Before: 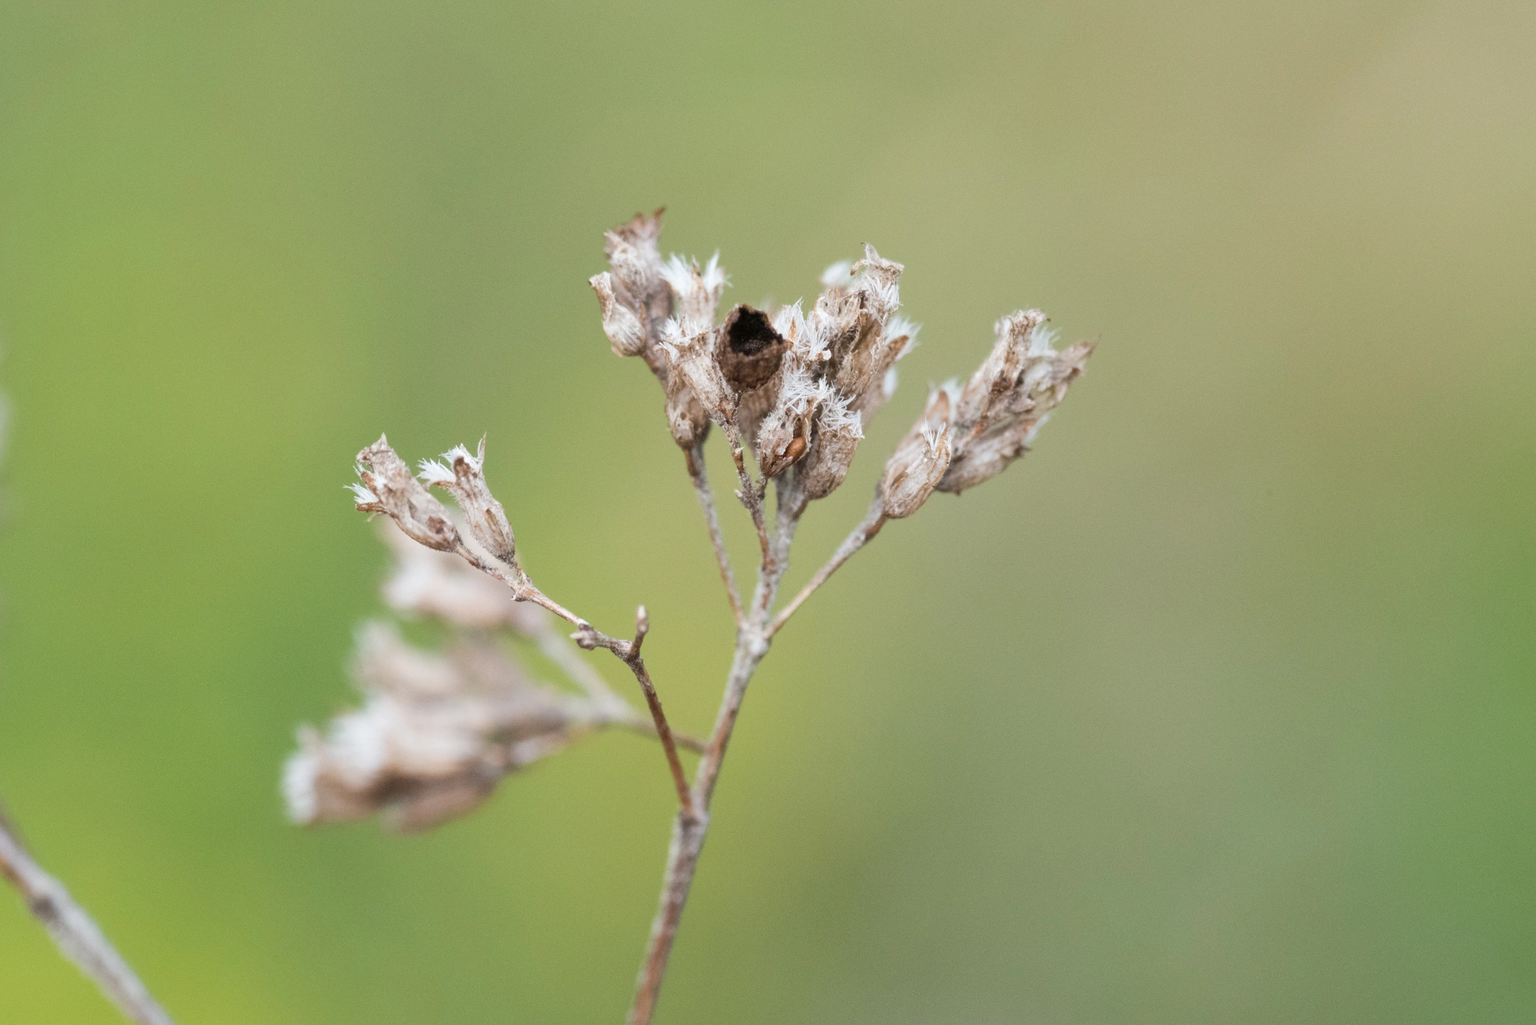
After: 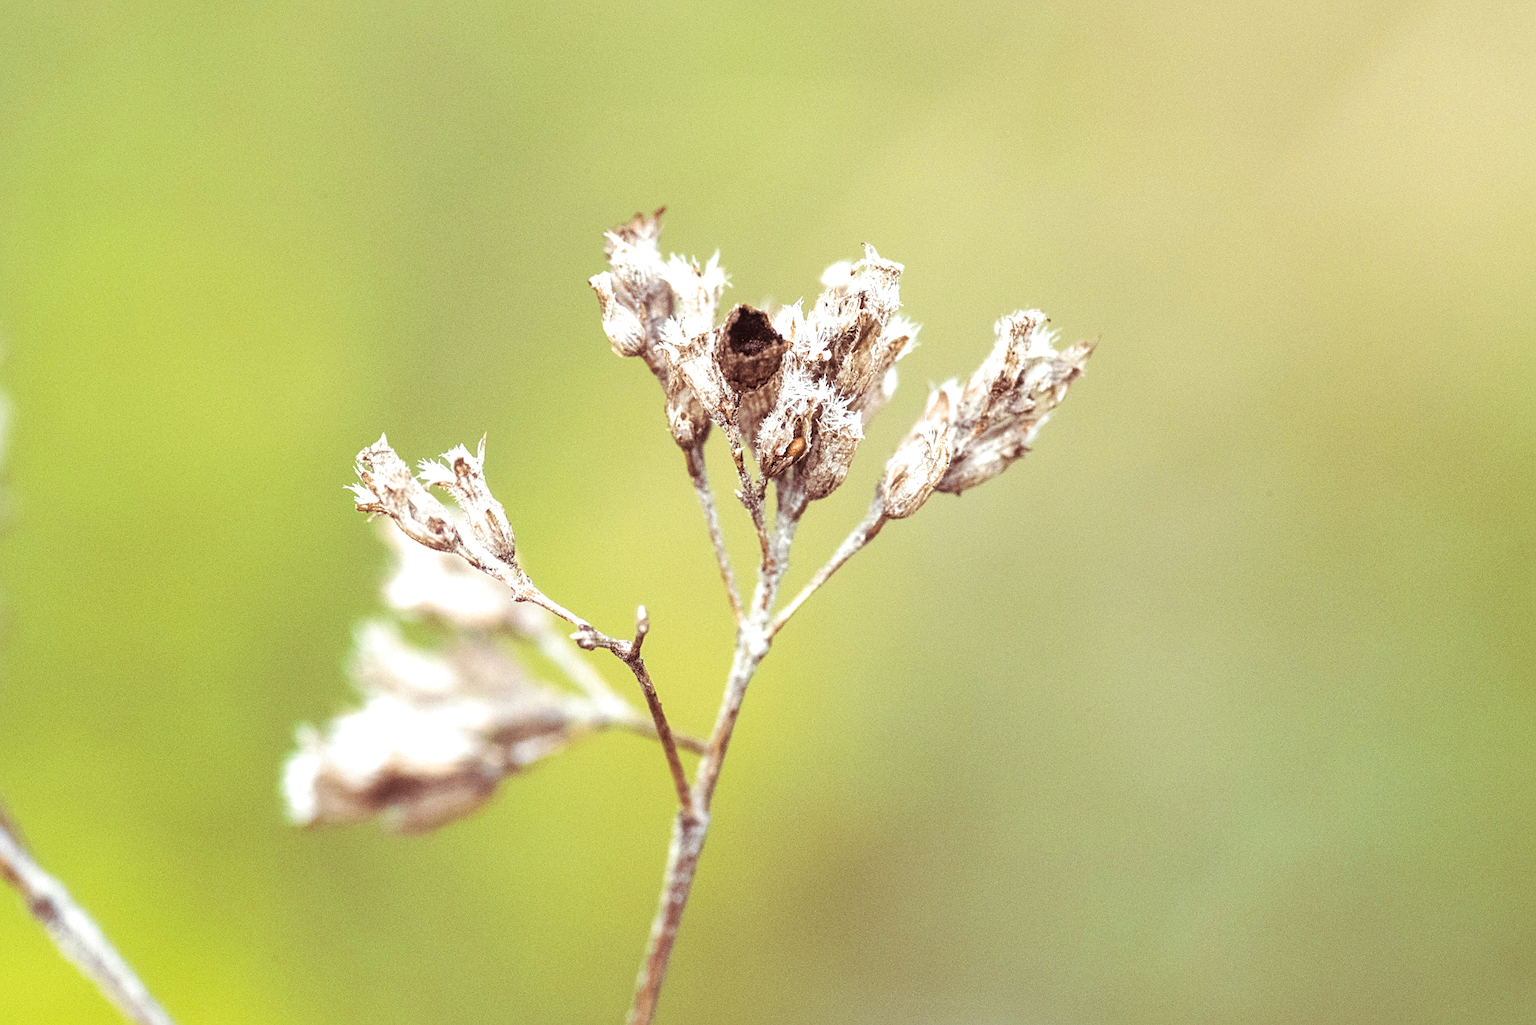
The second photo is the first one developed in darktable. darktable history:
local contrast: on, module defaults
exposure: exposure 0.7 EV, compensate highlight preservation false
sharpen: on, module defaults
split-toning: on, module defaults
color contrast: green-magenta contrast 0.85, blue-yellow contrast 1.25, unbound 0
